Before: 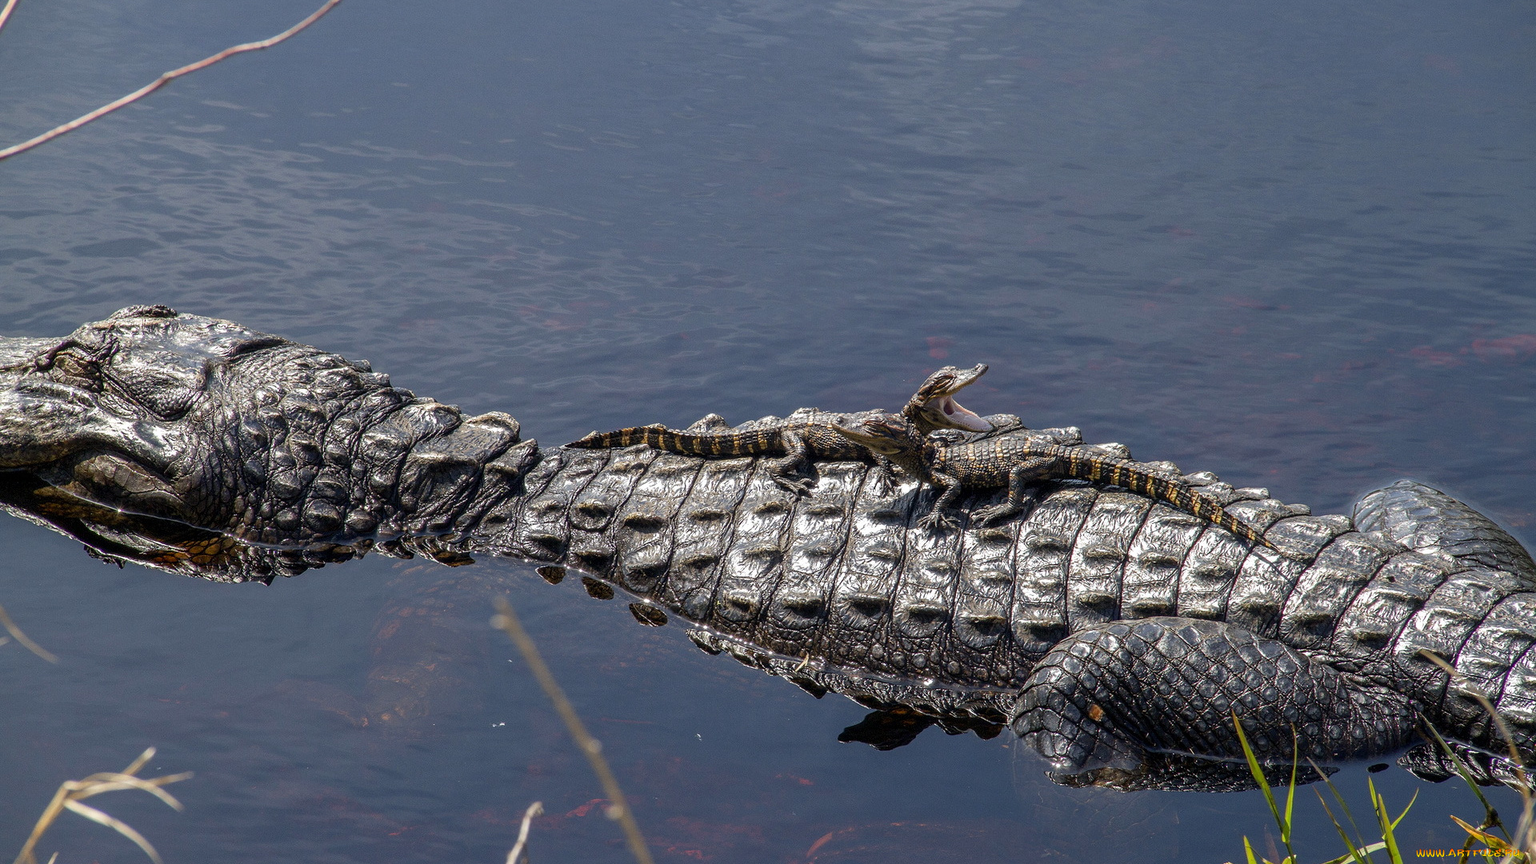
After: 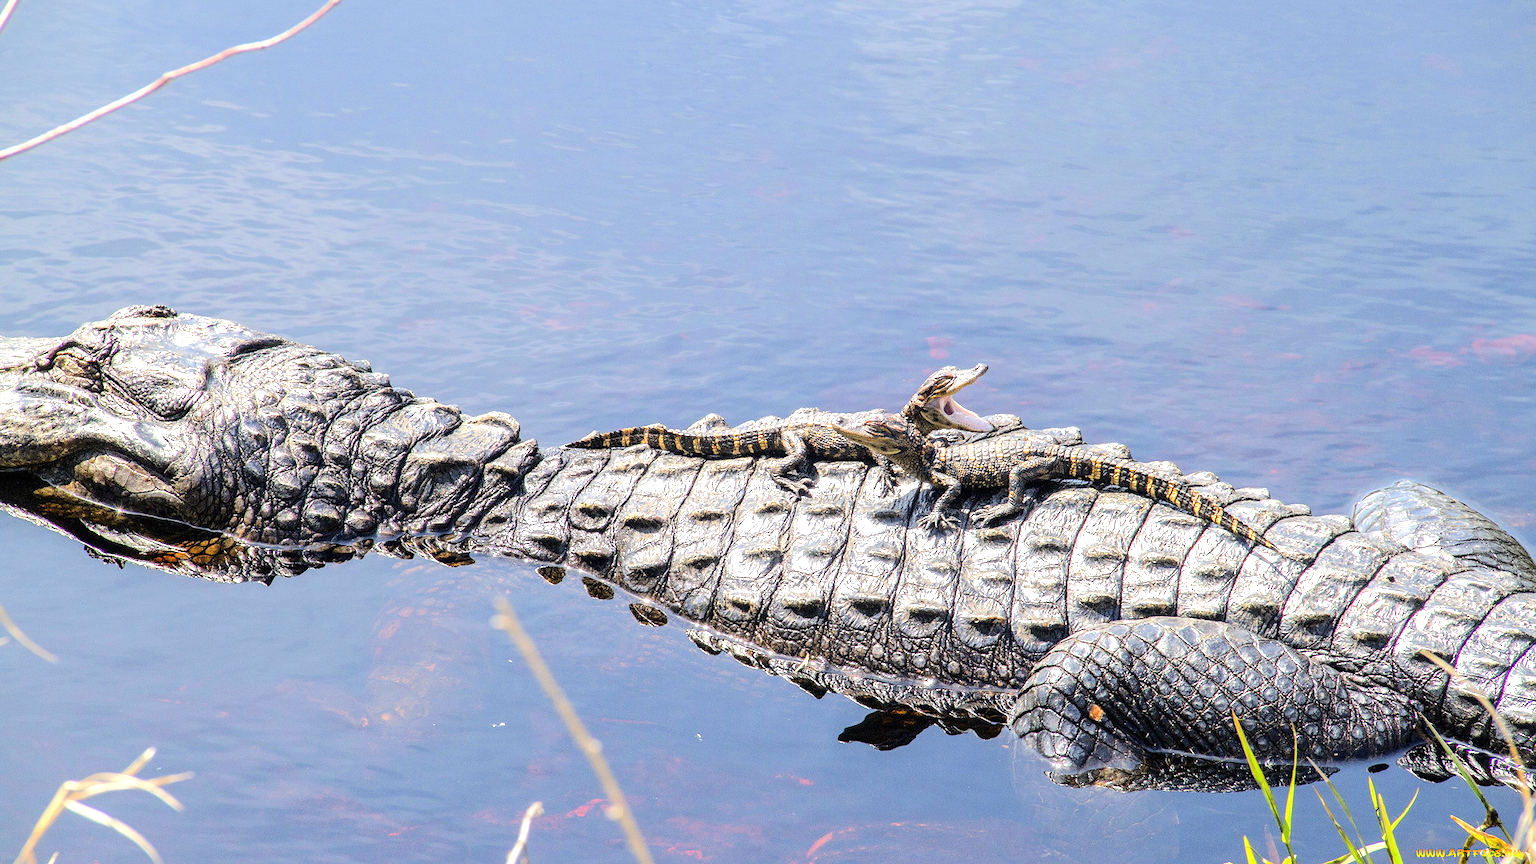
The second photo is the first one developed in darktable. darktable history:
tone equalizer: -7 EV 0.141 EV, -6 EV 0.617 EV, -5 EV 1.12 EV, -4 EV 1.3 EV, -3 EV 1.12 EV, -2 EV 0.6 EV, -1 EV 0.166 EV, edges refinement/feathering 500, mask exposure compensation -1.57 EV, preserve details no
exposure: black level correction 0, exposure 1.001 EV, compensate highlight preservation false
